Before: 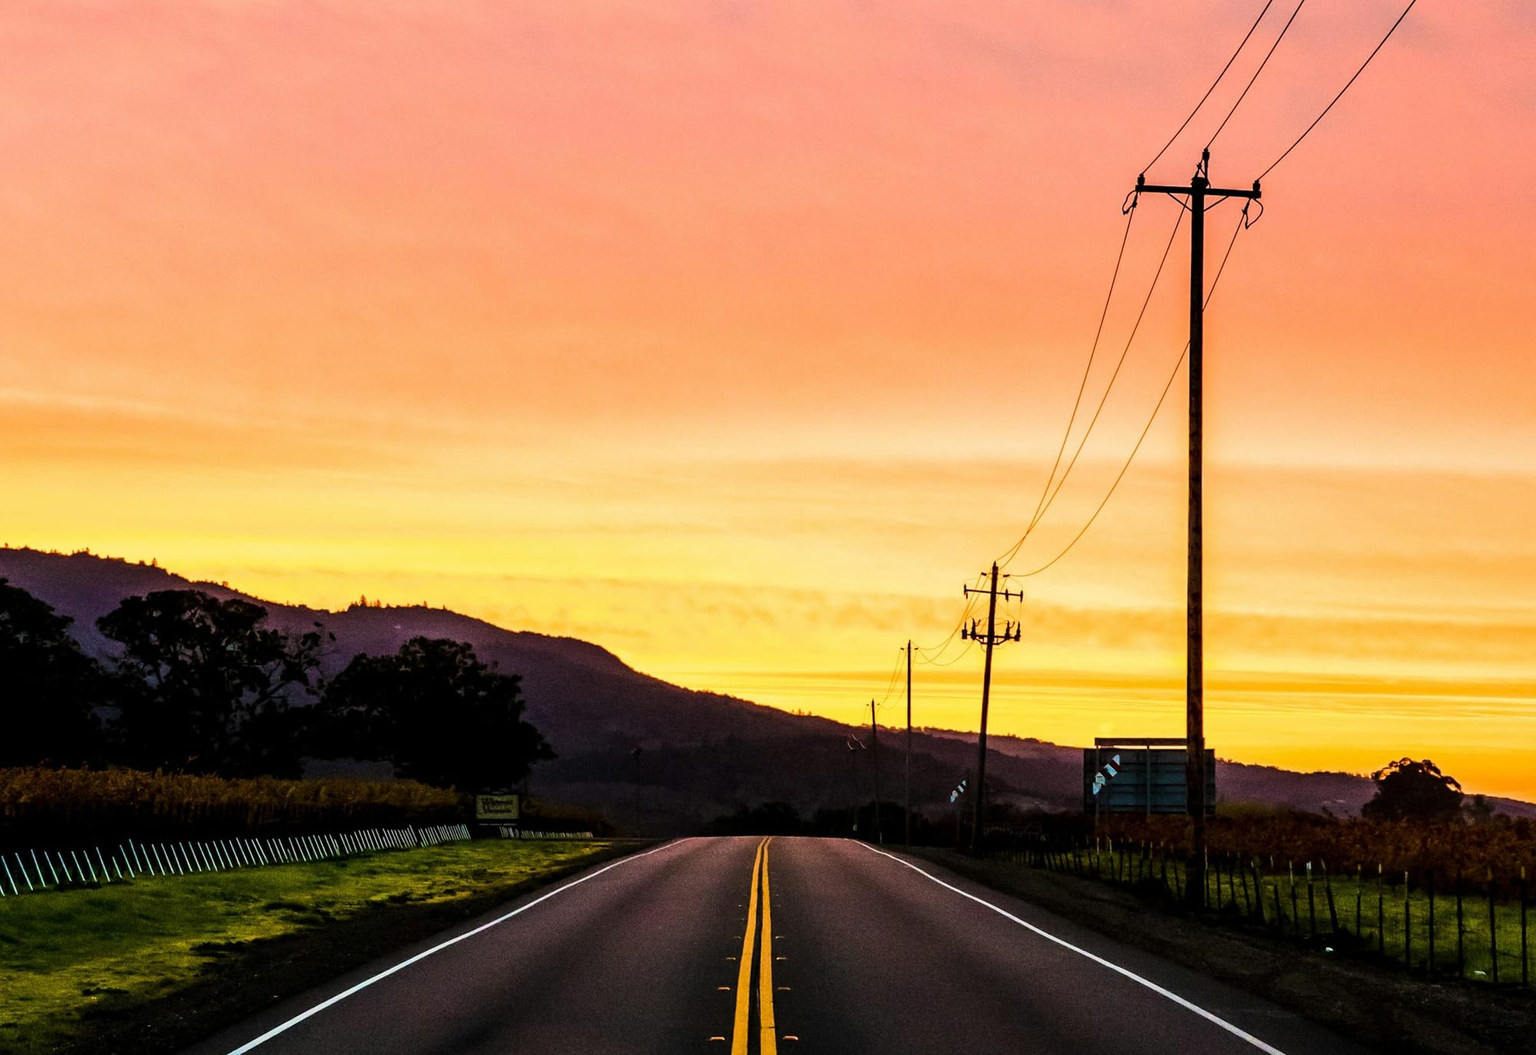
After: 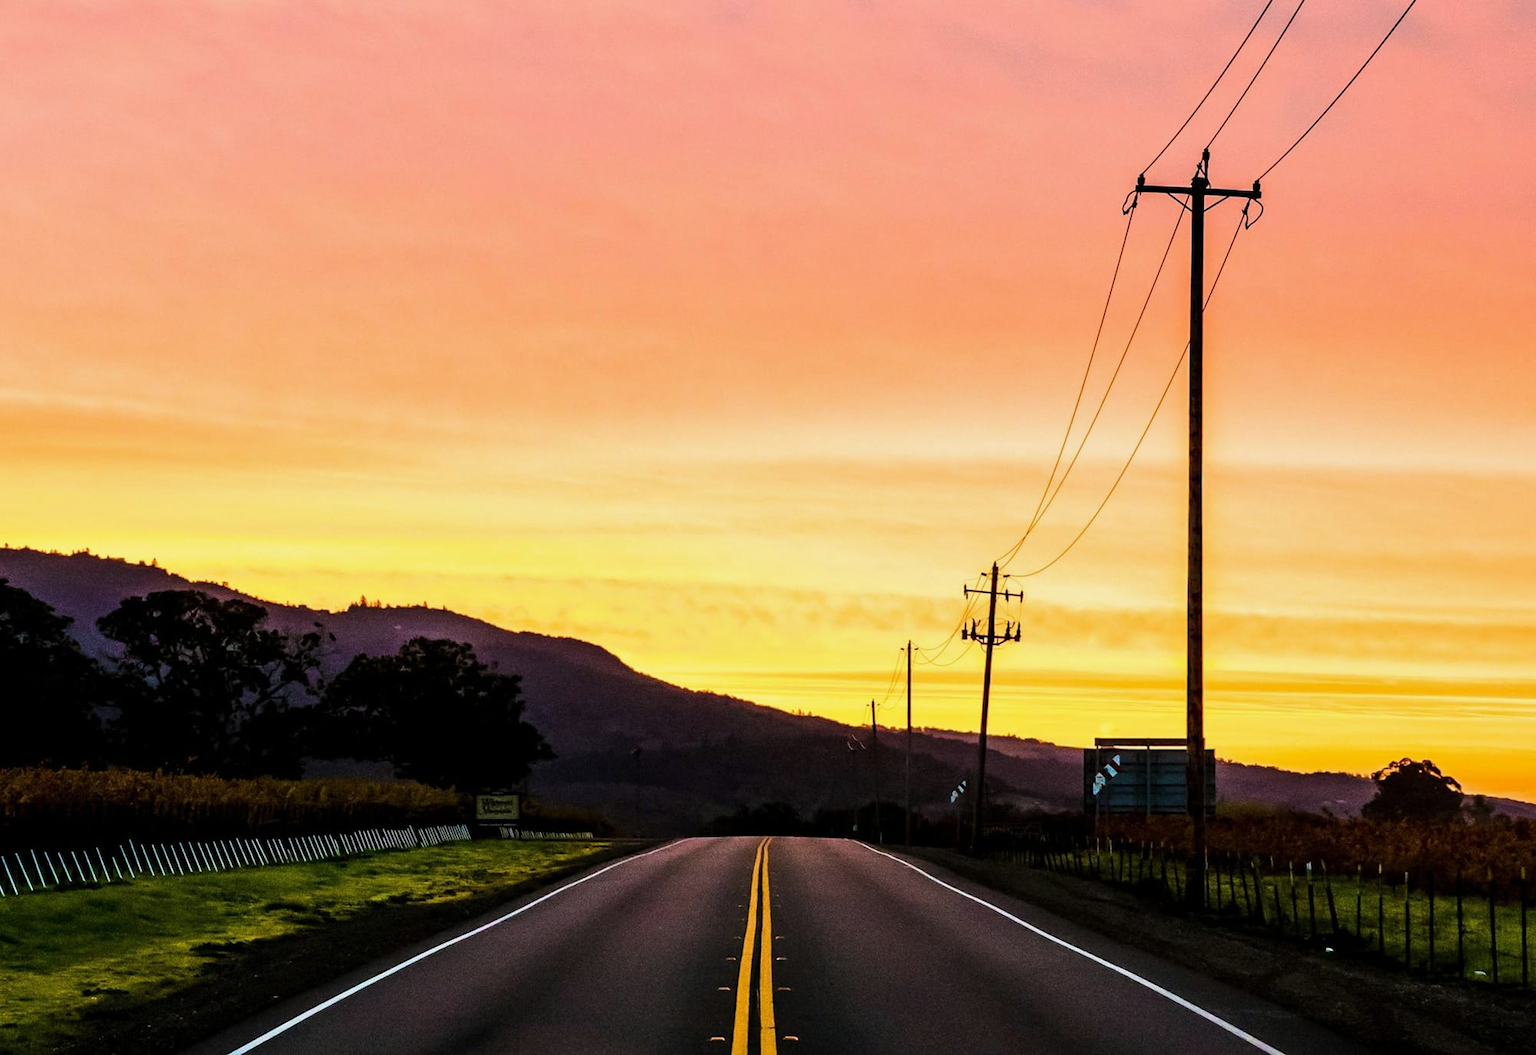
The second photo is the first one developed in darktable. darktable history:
tone equalizer: on, module defaults
white balance: red 0.974, blue 1.044
